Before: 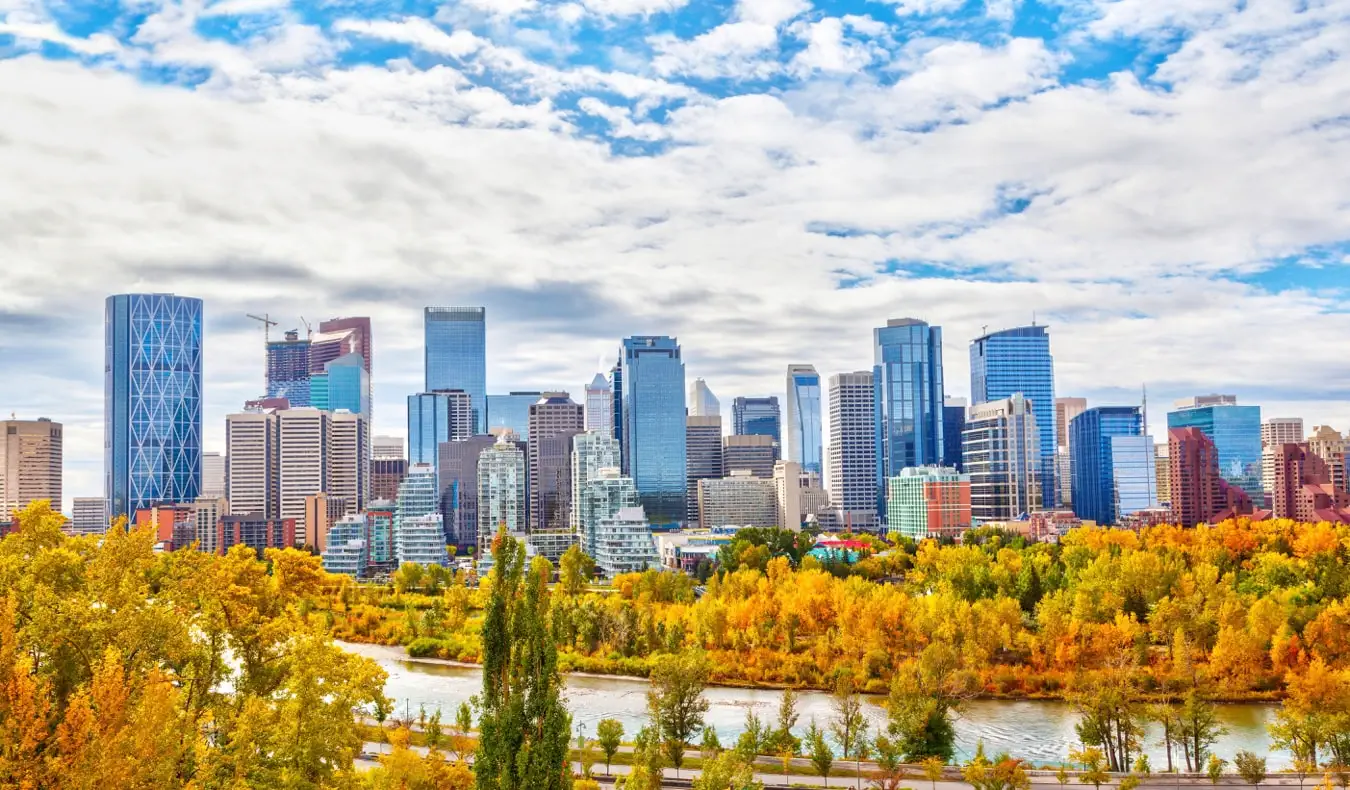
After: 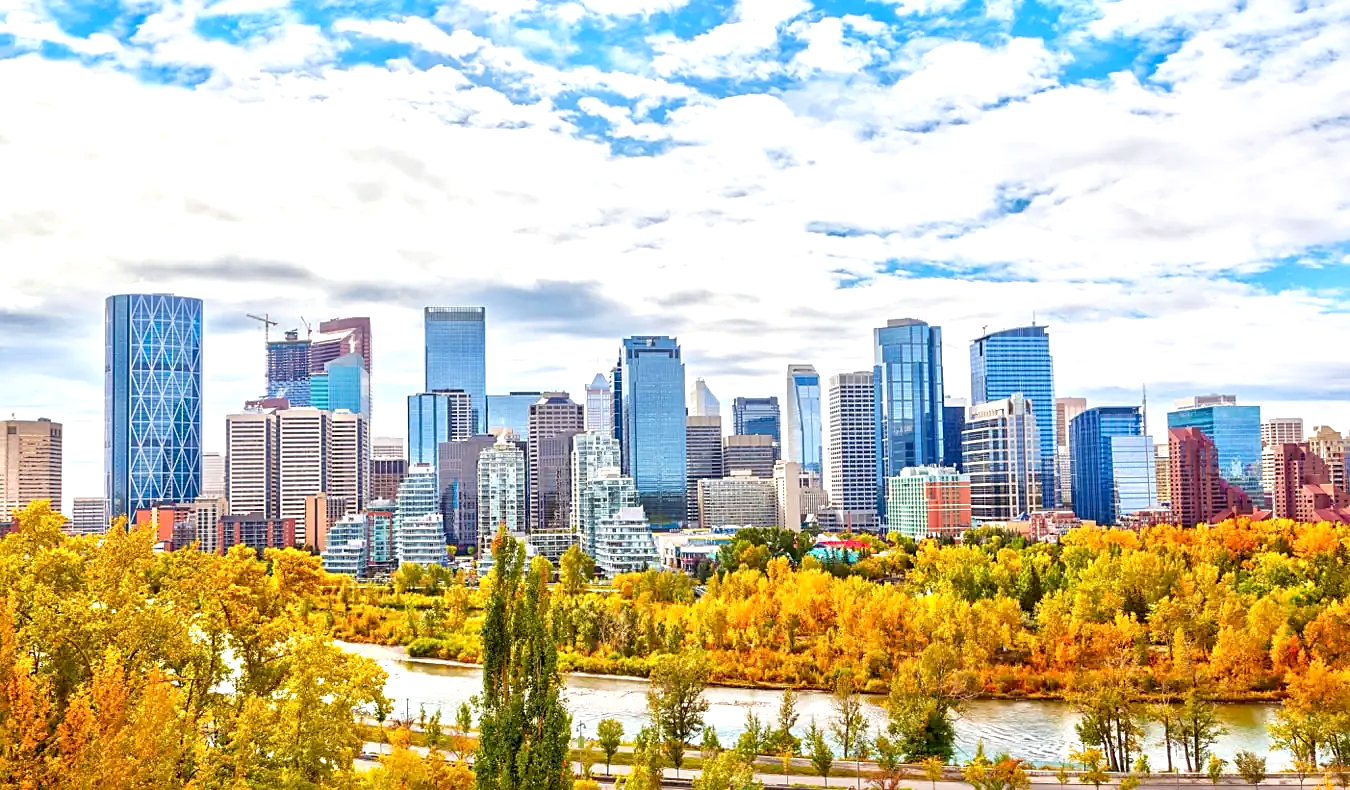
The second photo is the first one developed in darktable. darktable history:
exposure: black level correction 0.003, exposure 0.387 EV, compensate highlight preservation false
sharpen: on, module defaults
